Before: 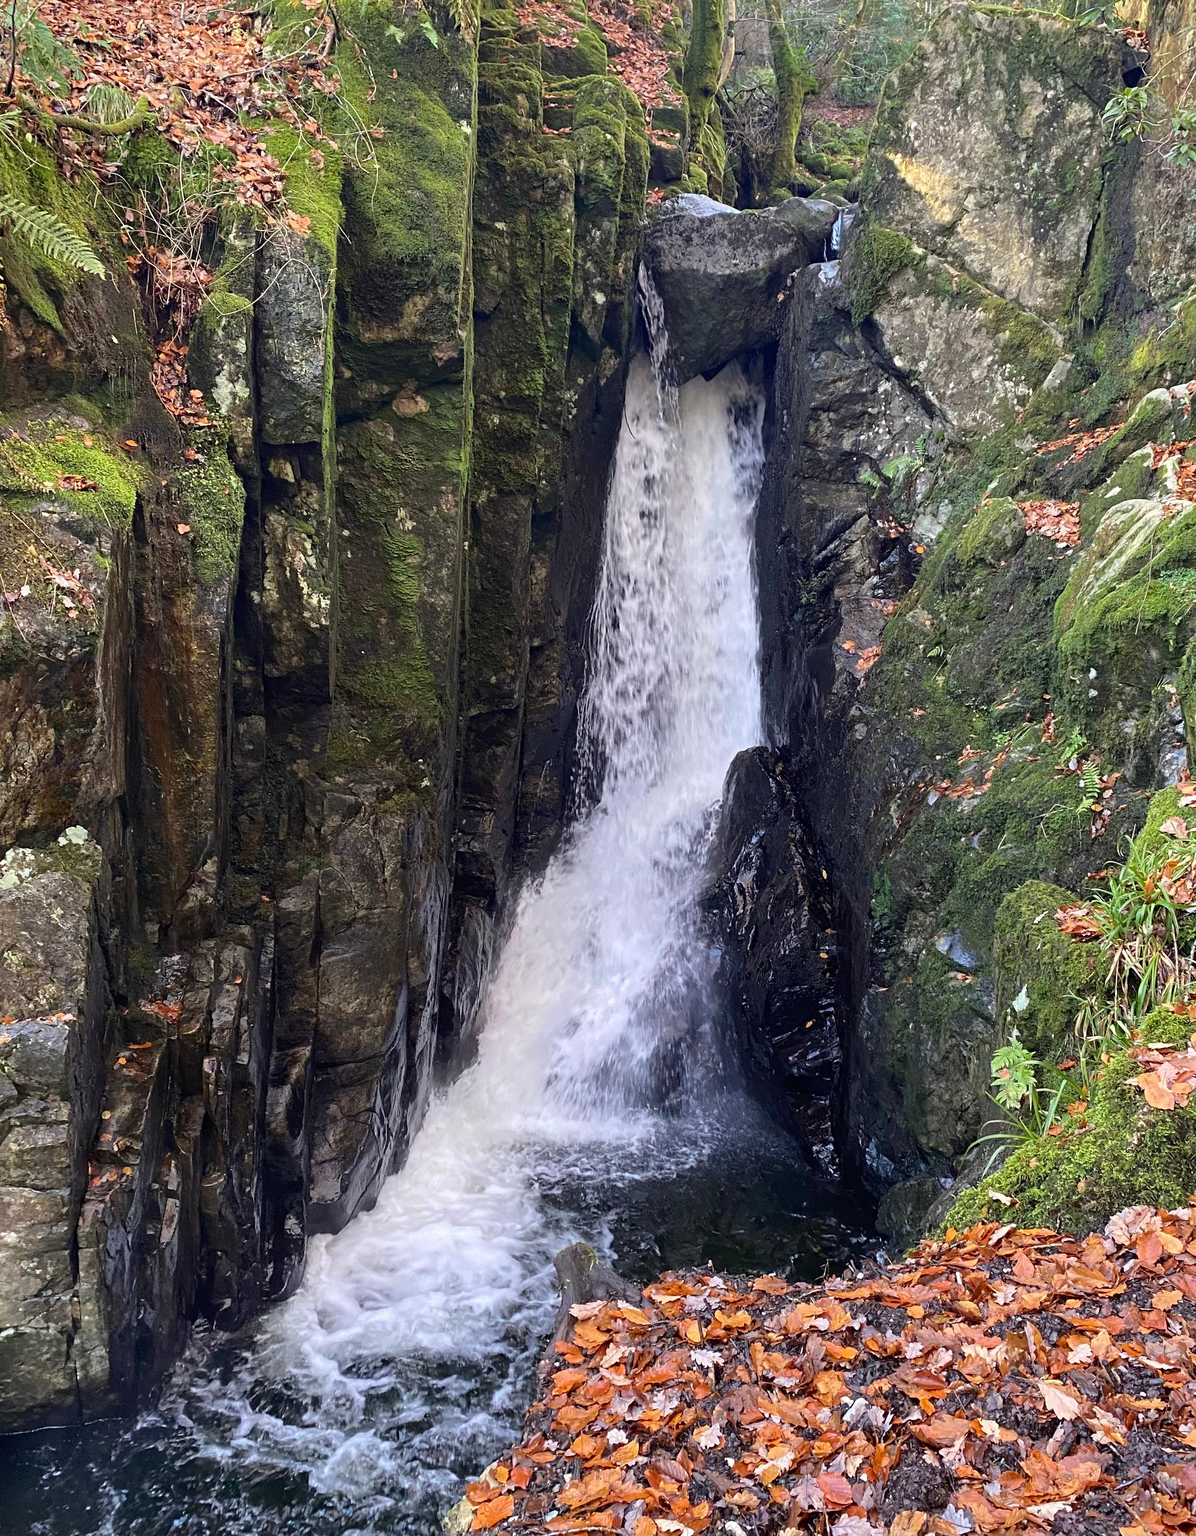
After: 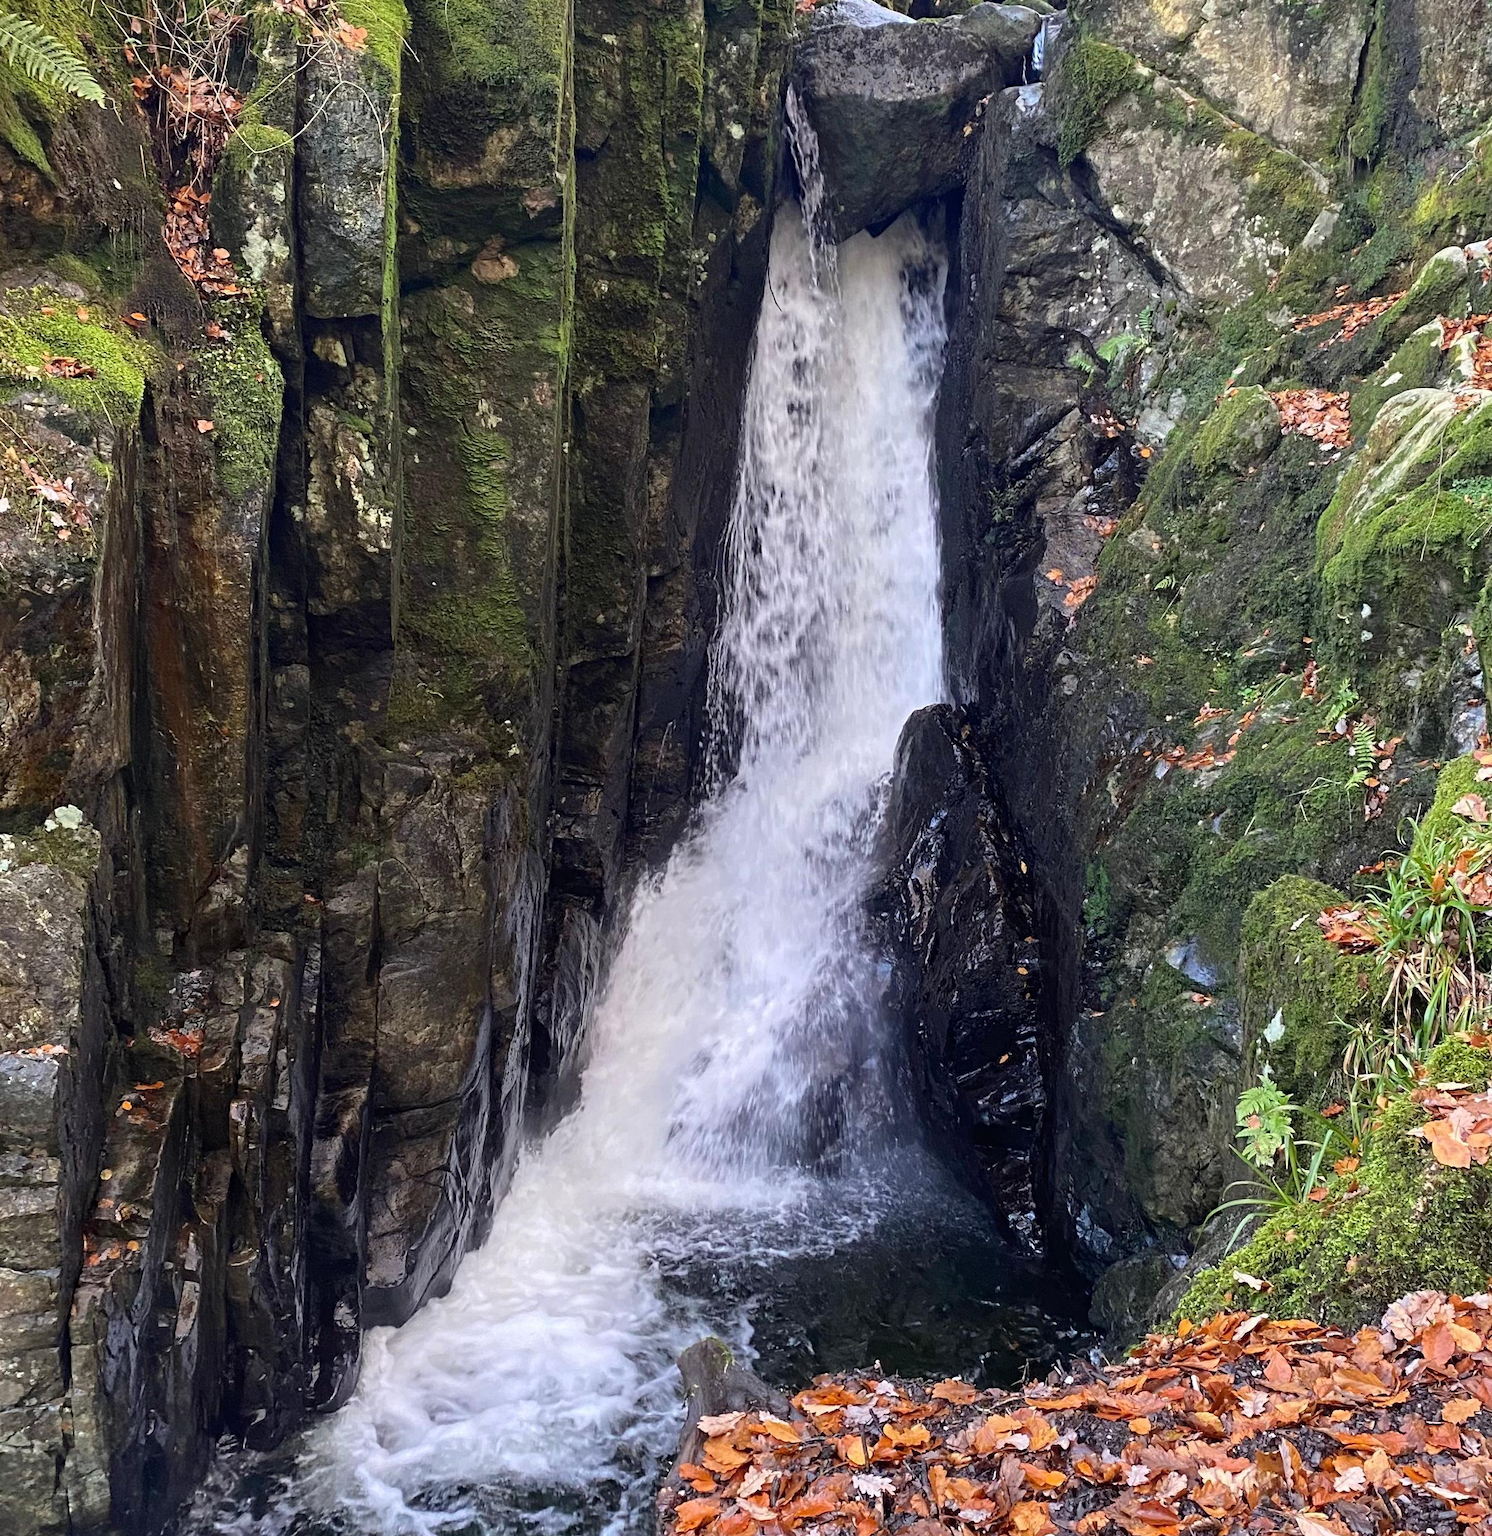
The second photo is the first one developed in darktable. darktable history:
crop and rotate: left 1.96%, top 12.746%, right 0.261%, bottom 8.923%
